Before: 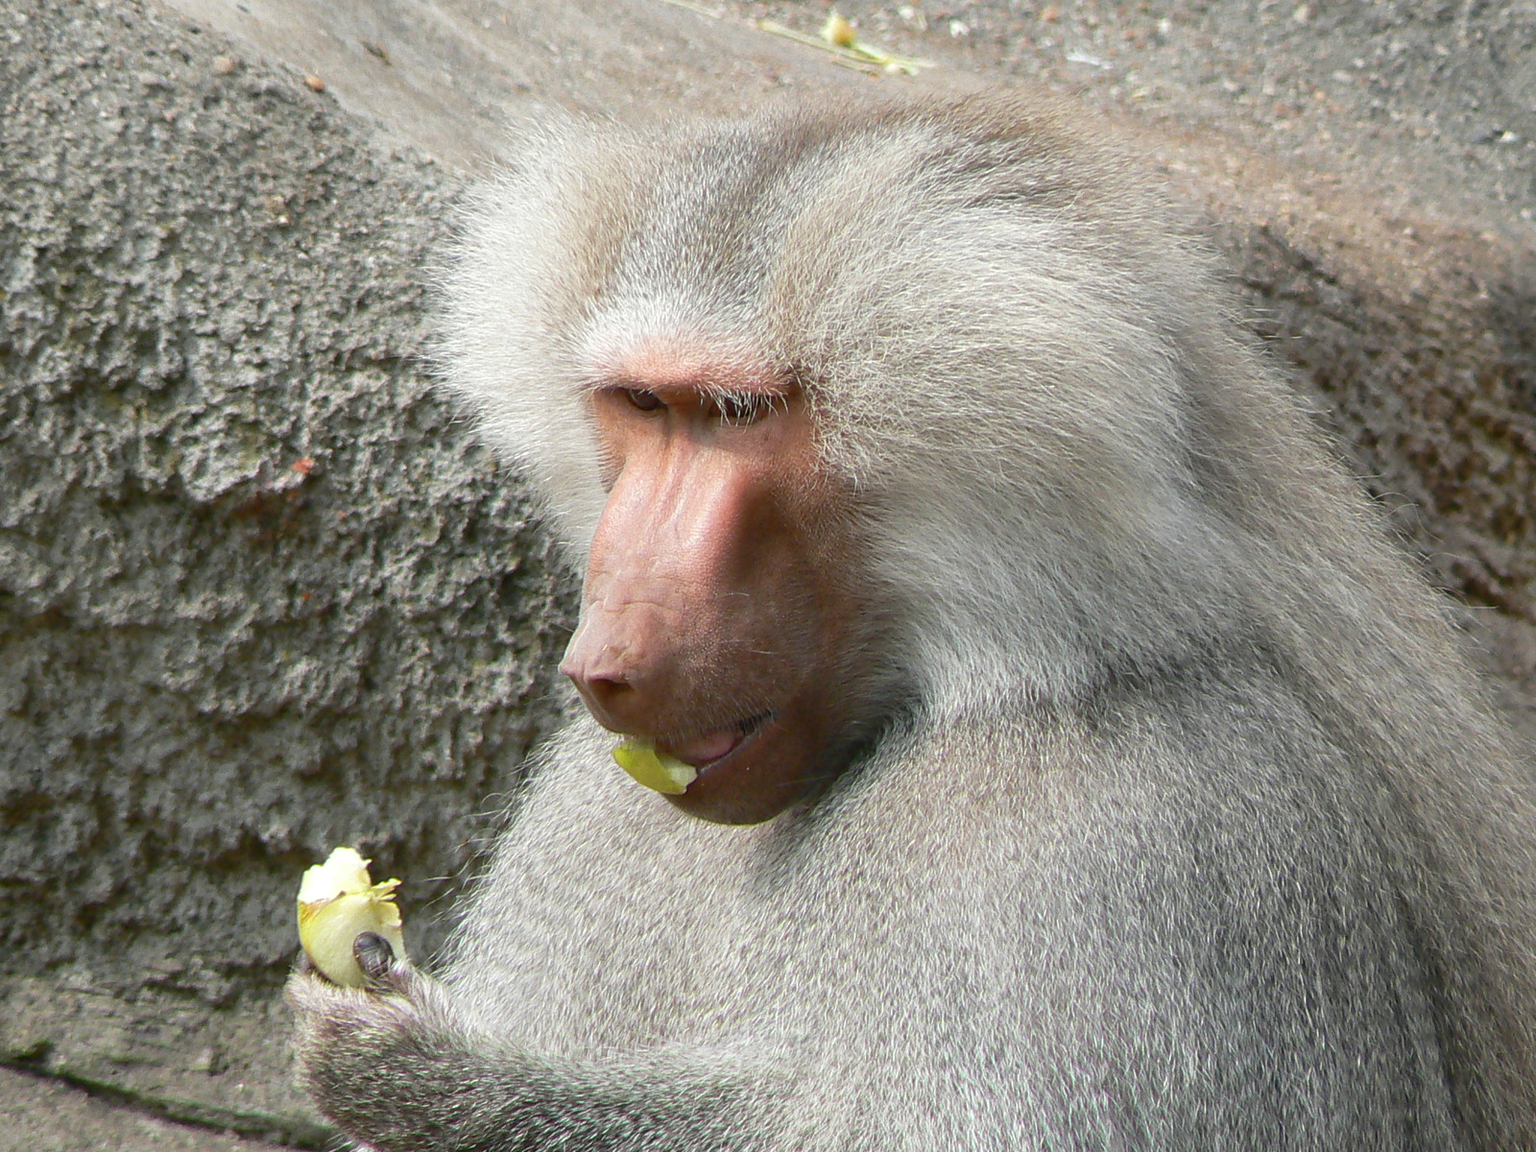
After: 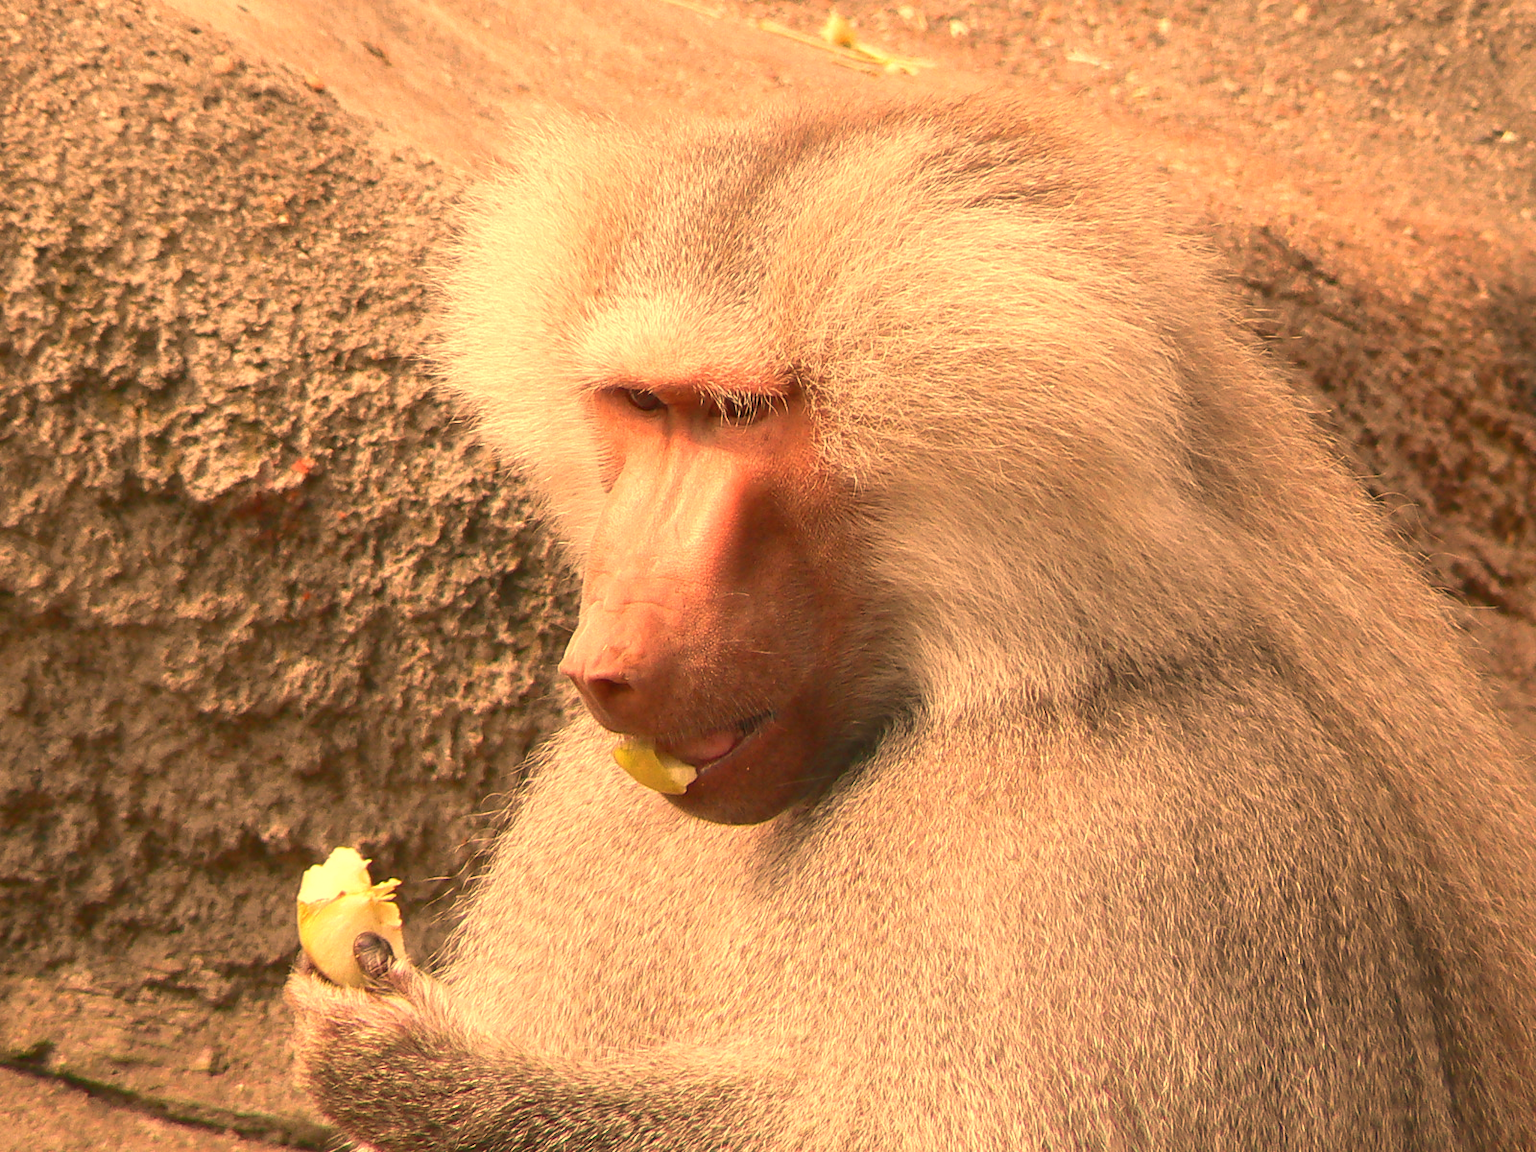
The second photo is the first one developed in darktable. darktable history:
rgb curve: curves: ch0 [(0, 0) (0.093, 0.159) (0.241, 0.265) (0.414, 0.42) (1, 1)], compensate middle gray true, preserve colors basic power
white balance: red 1.467, blue 0.684
